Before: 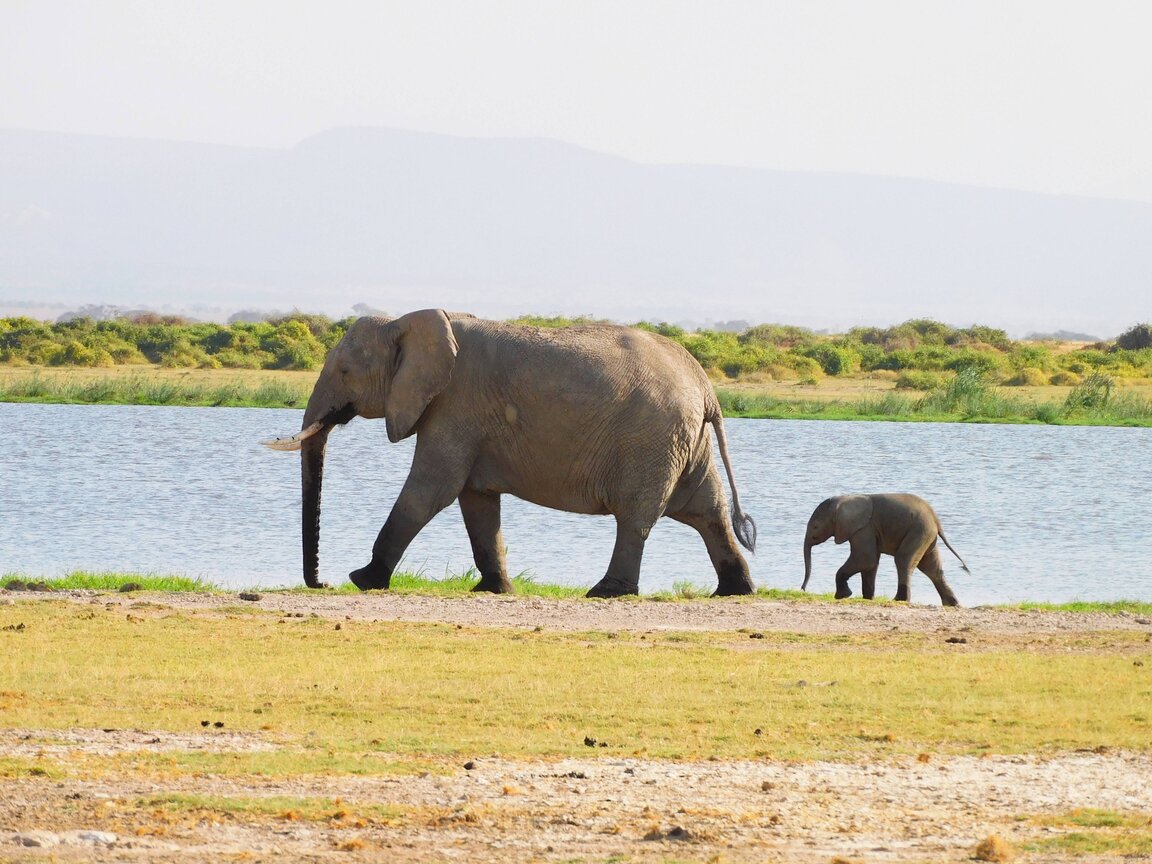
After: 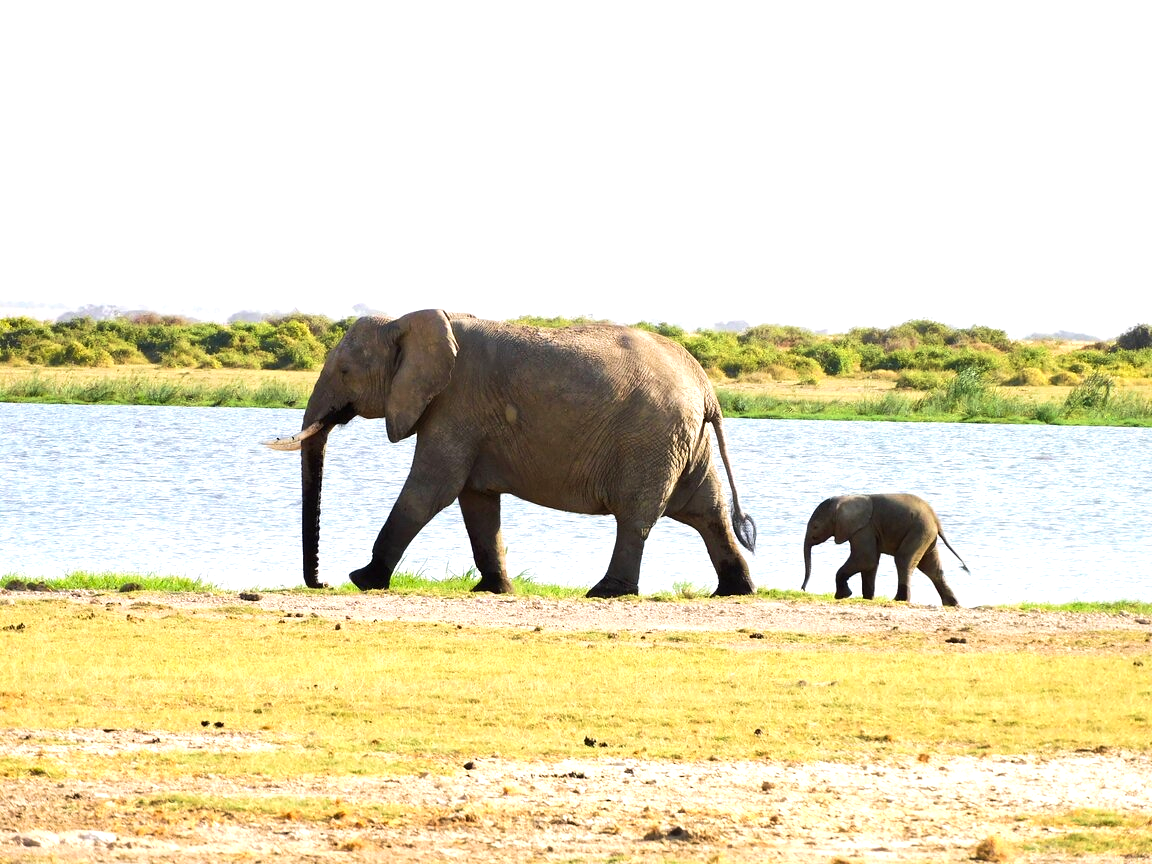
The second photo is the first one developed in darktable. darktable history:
tone equalizer: -8 EV -0.75 EV, -7 EV -0.7 EV, -6 EV -0.6 EV, -5 EV -0.4 EV, -3 EV 0.4 EV, -2 EV 0.6 EV, -1 EV 0.7 EV, +0 EV 0.75 EV, edges refinement/feathering 500, mask exposure compensation -1.57 EV, preserve details no
exposure: black level correction 0.005, exposure 0.014 EV, compensate highlight preservation false
velvia: on, module defaults
